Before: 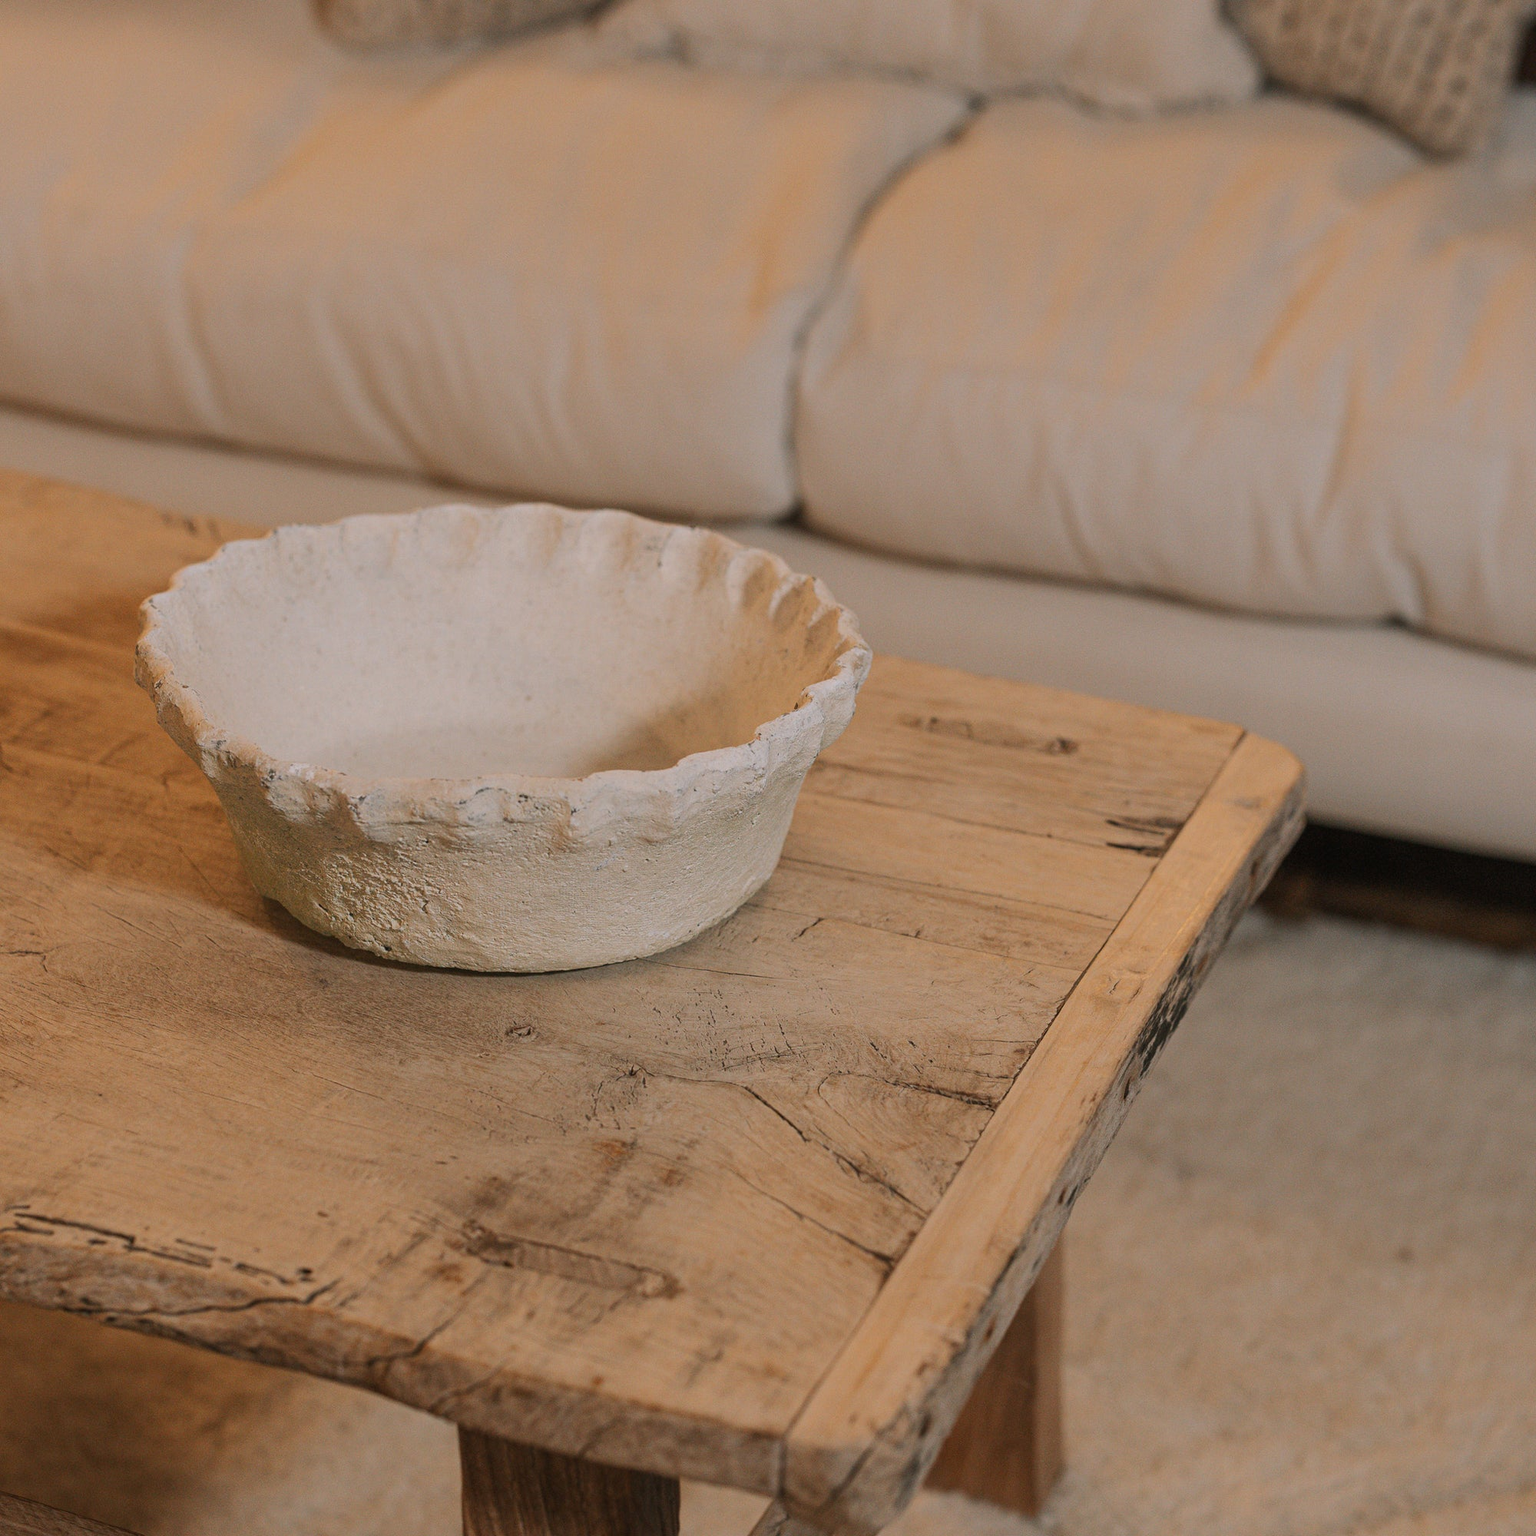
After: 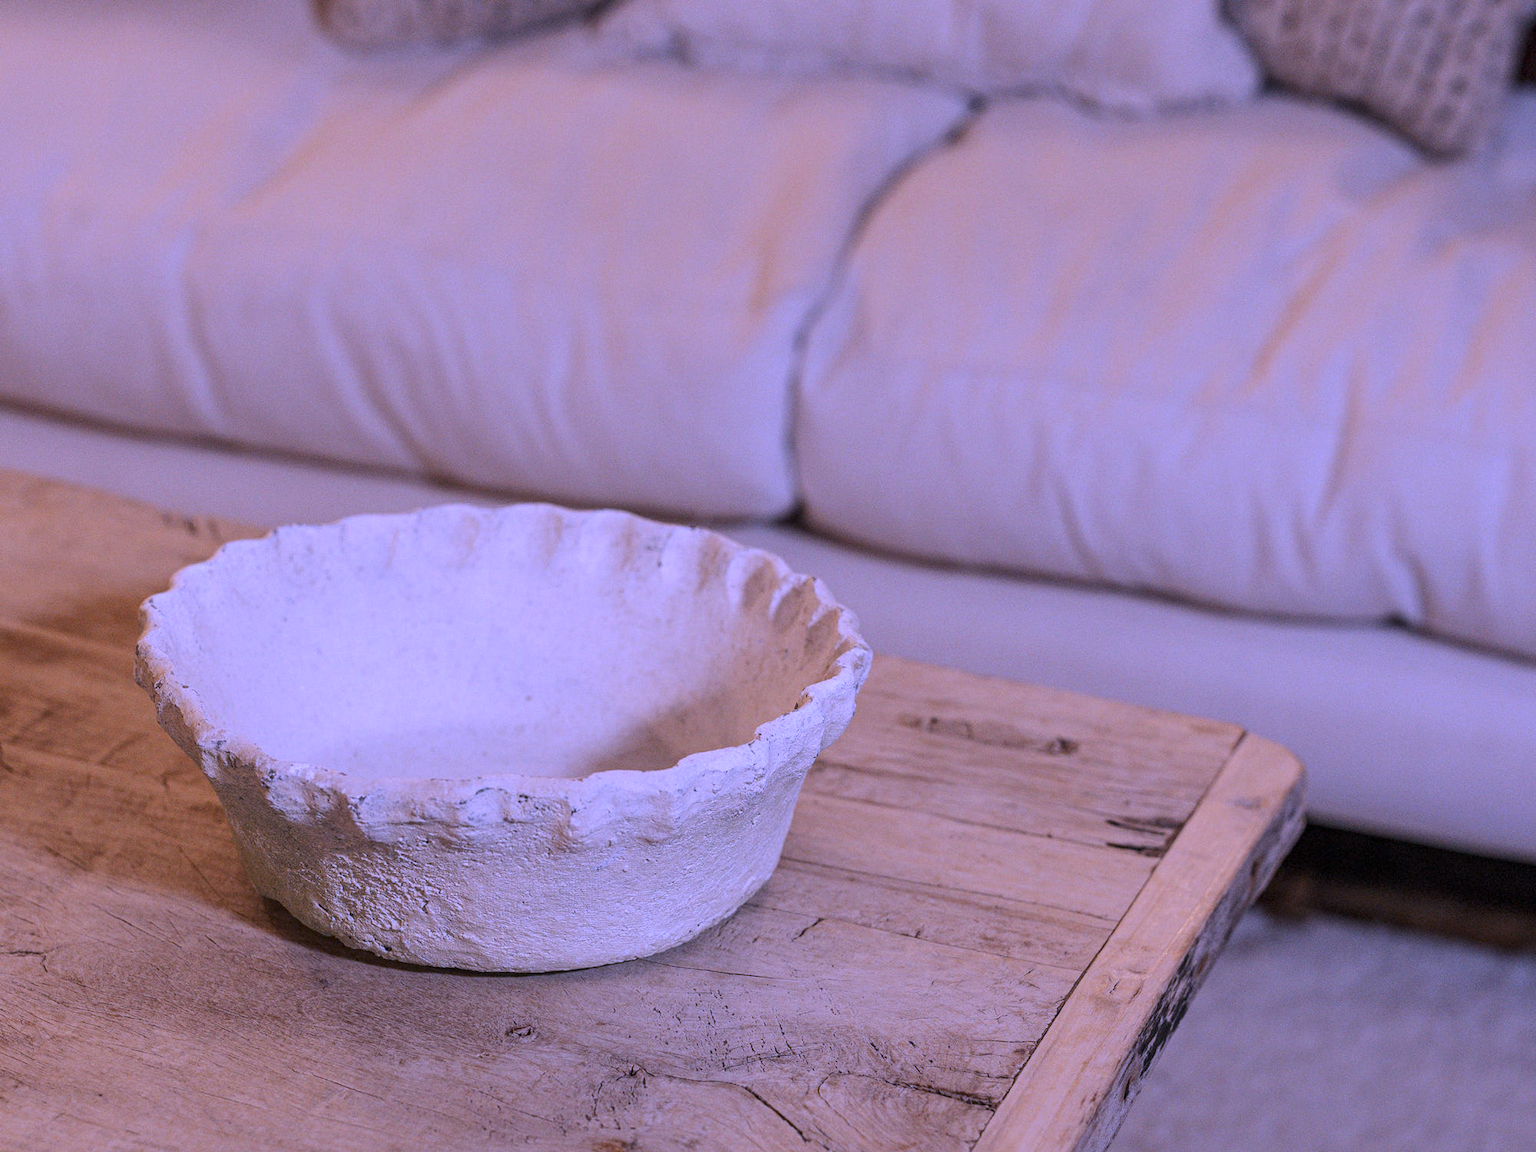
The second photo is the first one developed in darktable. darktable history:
crop: bottom 24.967%
white balance: red 0.98, blue 1.61
local contrast: highlights 0%, shadows 0%, detail 133%
